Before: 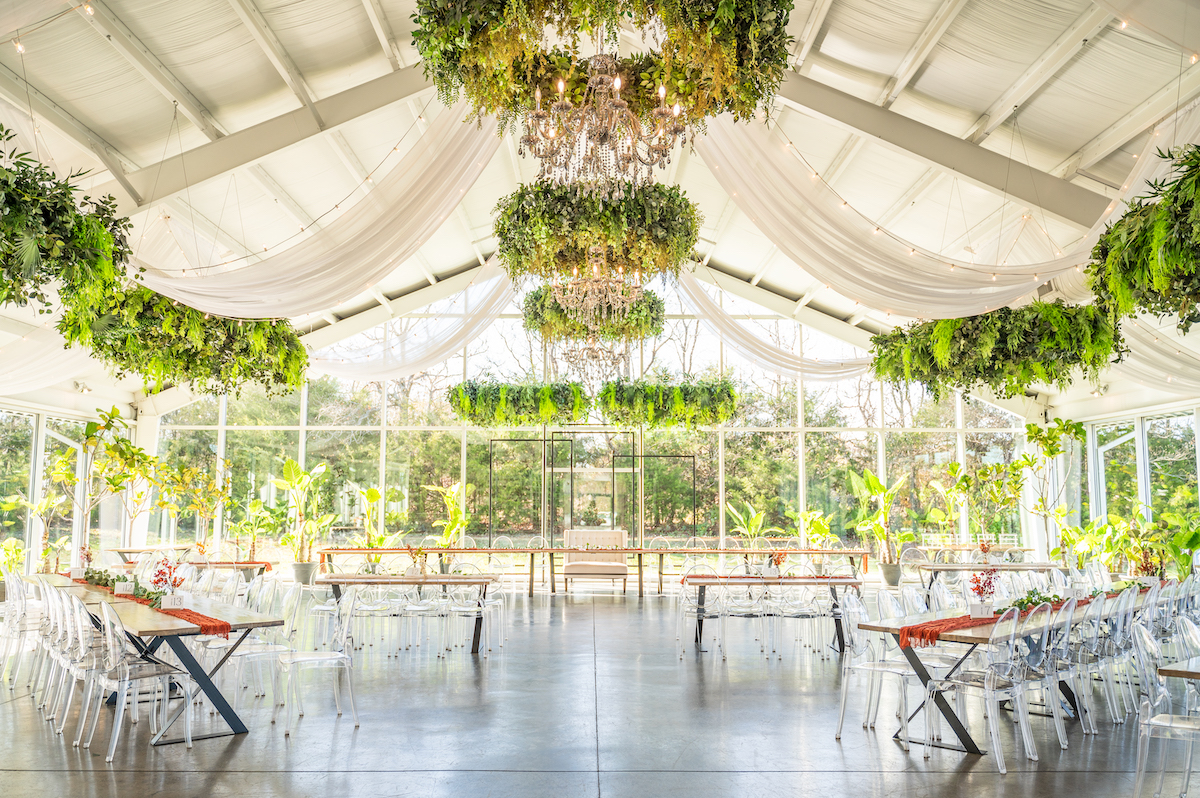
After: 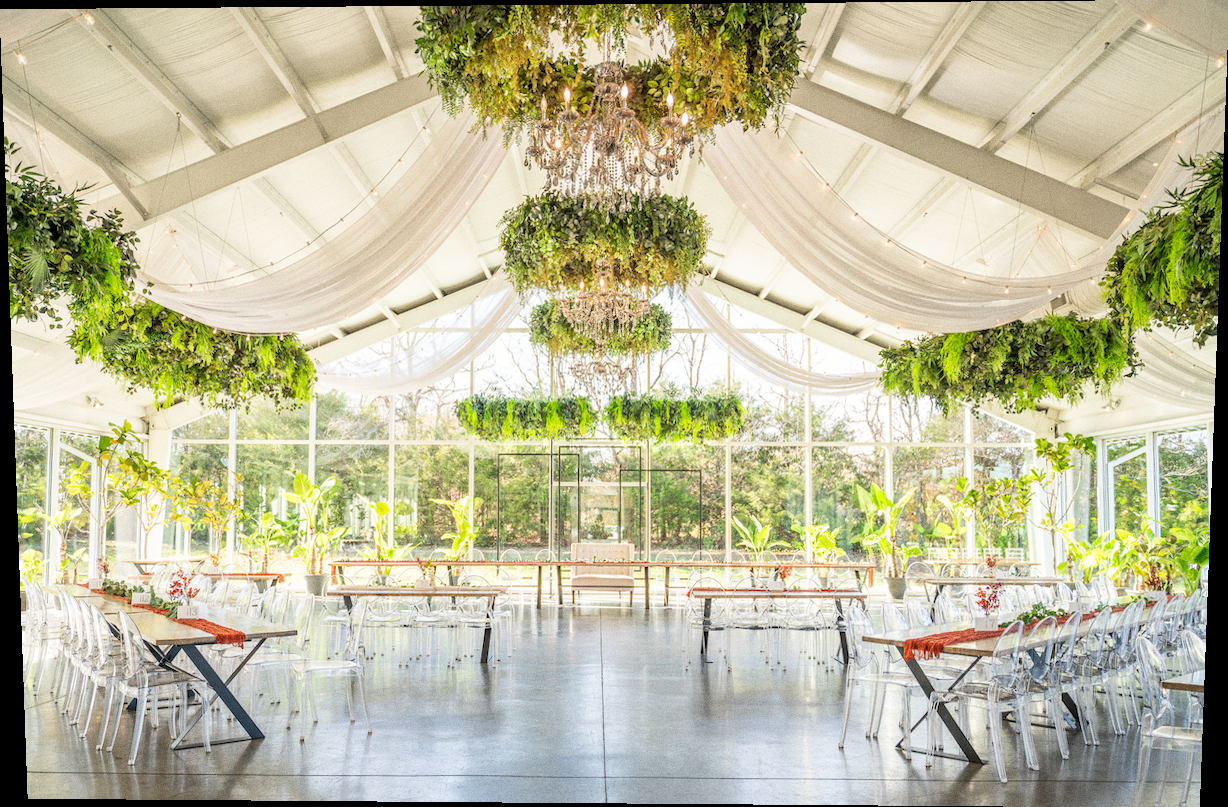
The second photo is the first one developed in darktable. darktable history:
rotate and perspective: lens shift (vertical) 0.048, lens shift (horizontal) -0.024, automatic cropping off
grain: coarseness 0.09 ISO
